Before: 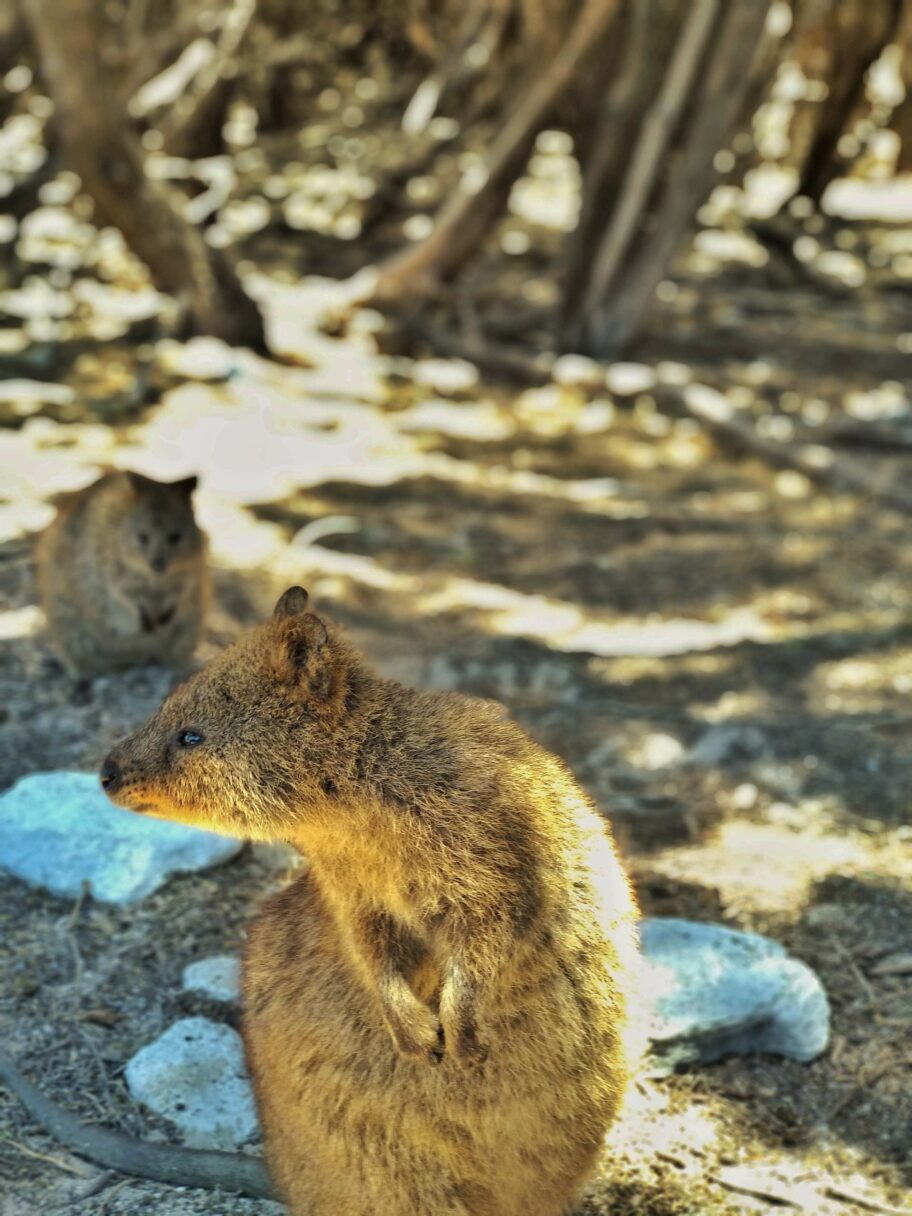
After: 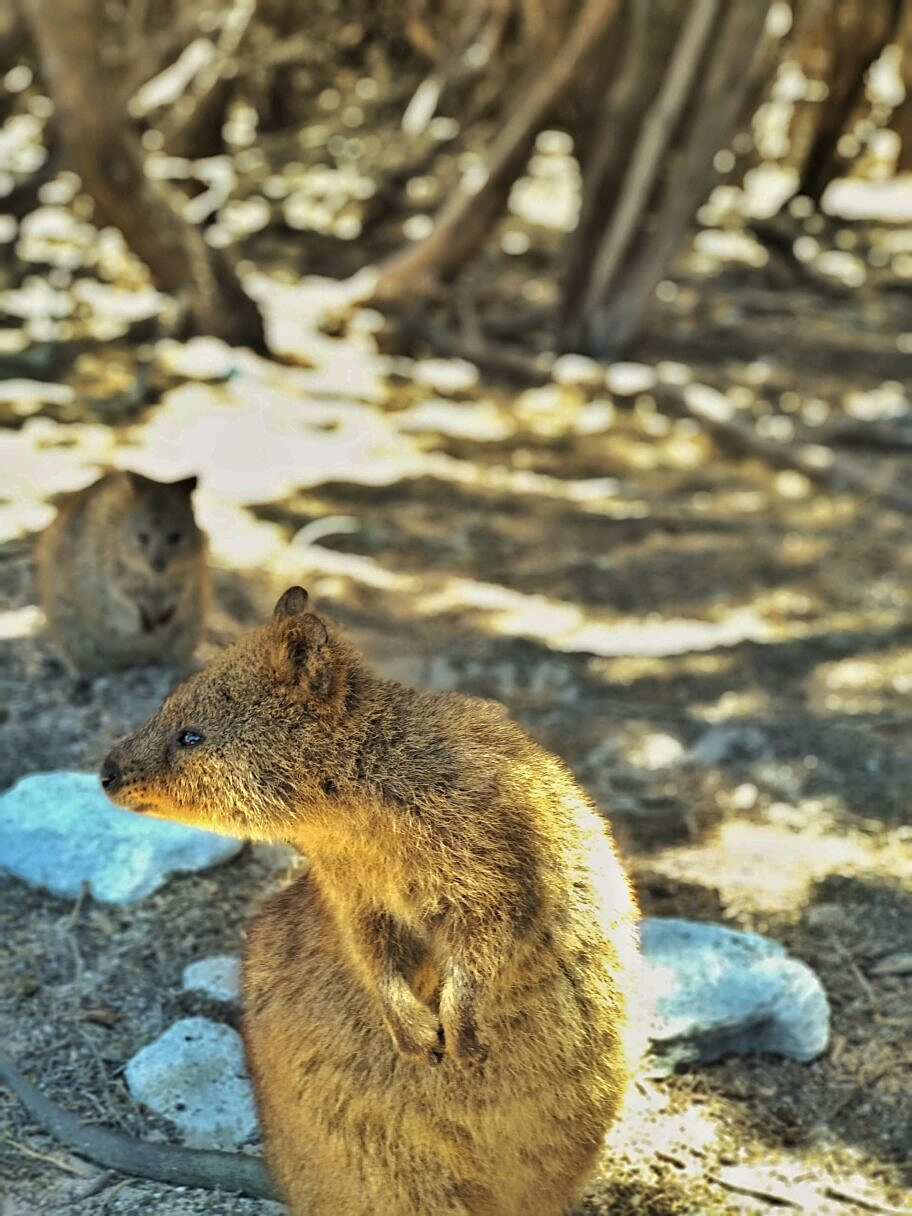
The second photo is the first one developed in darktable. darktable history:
sharpen: on, module defaults
exposure: black level correction -0.001, exposure 0.08 EV, compensate highlight preservation false
